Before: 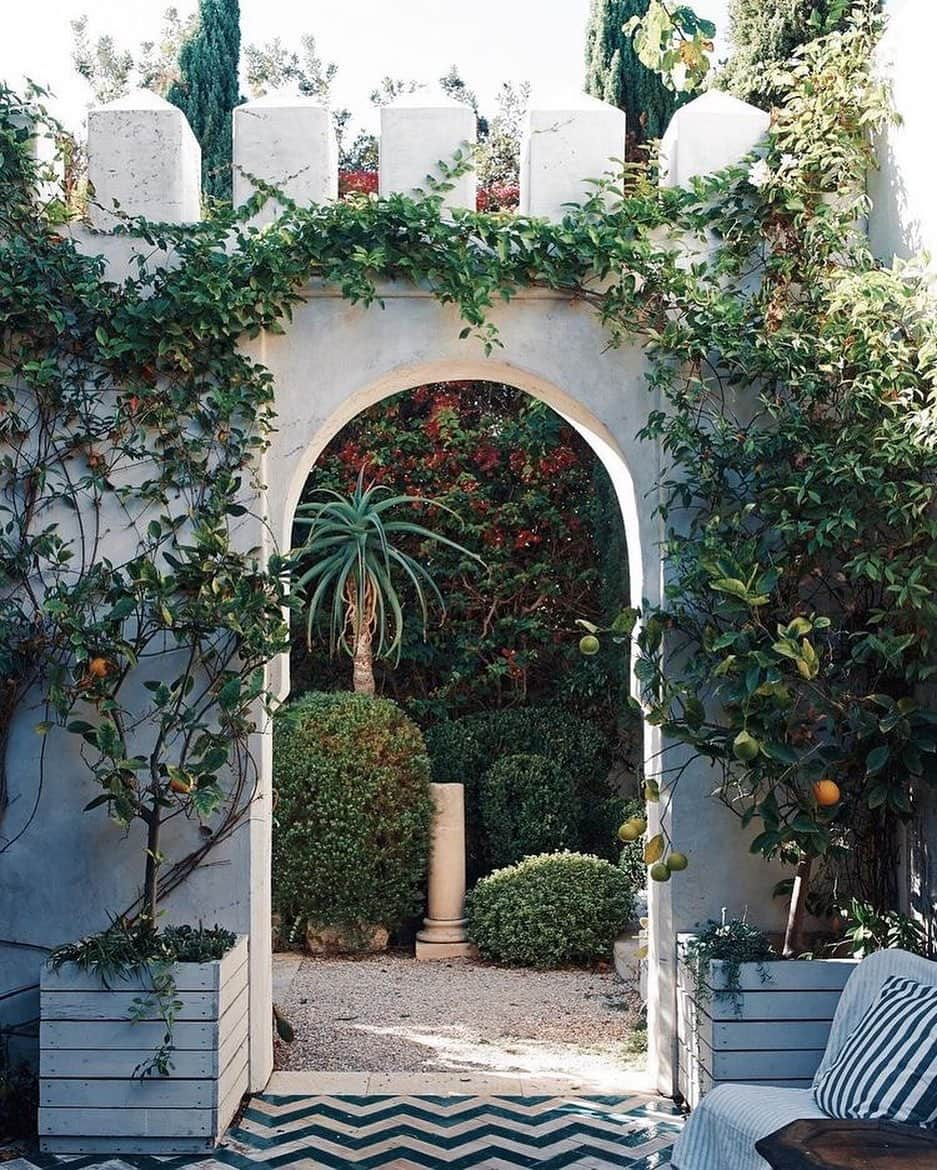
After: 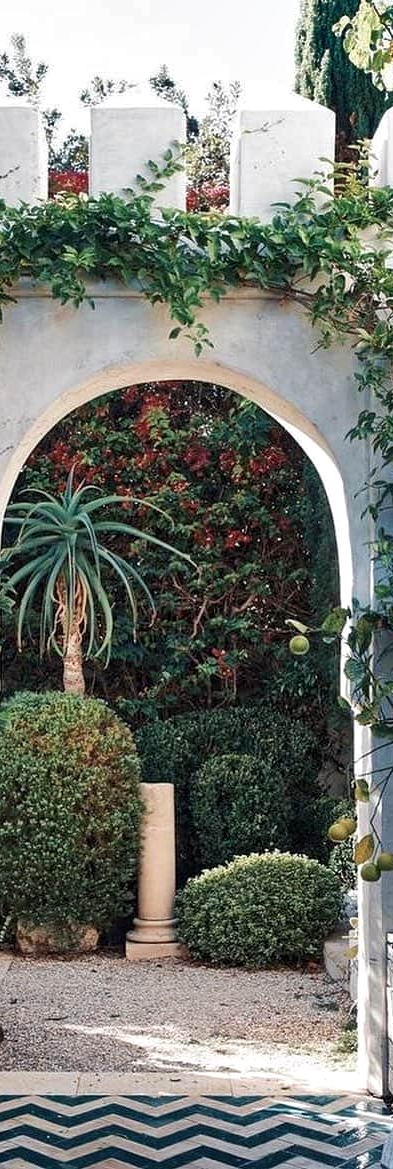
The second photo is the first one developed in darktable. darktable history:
crop: left 30.977%, right 27.008%
local contrast: highlights 106%, shadows 97%, detail 119%, midtone range 0.2
shadows and highlights: soften with gaussian
